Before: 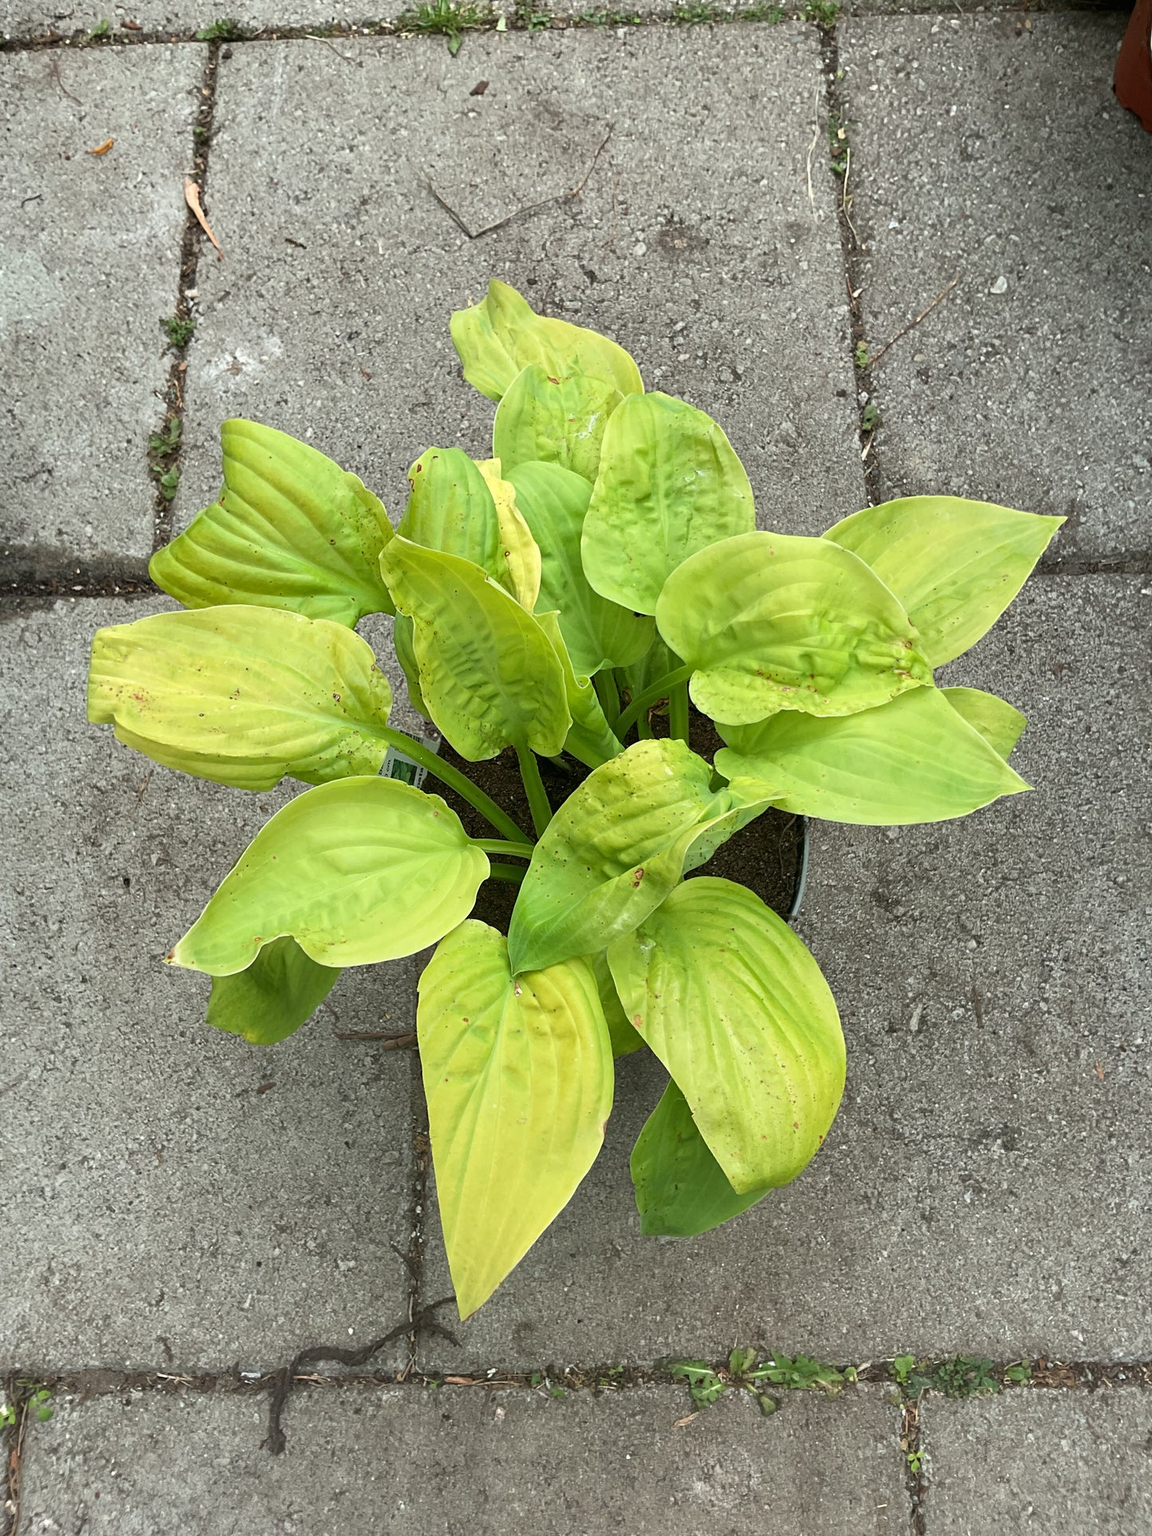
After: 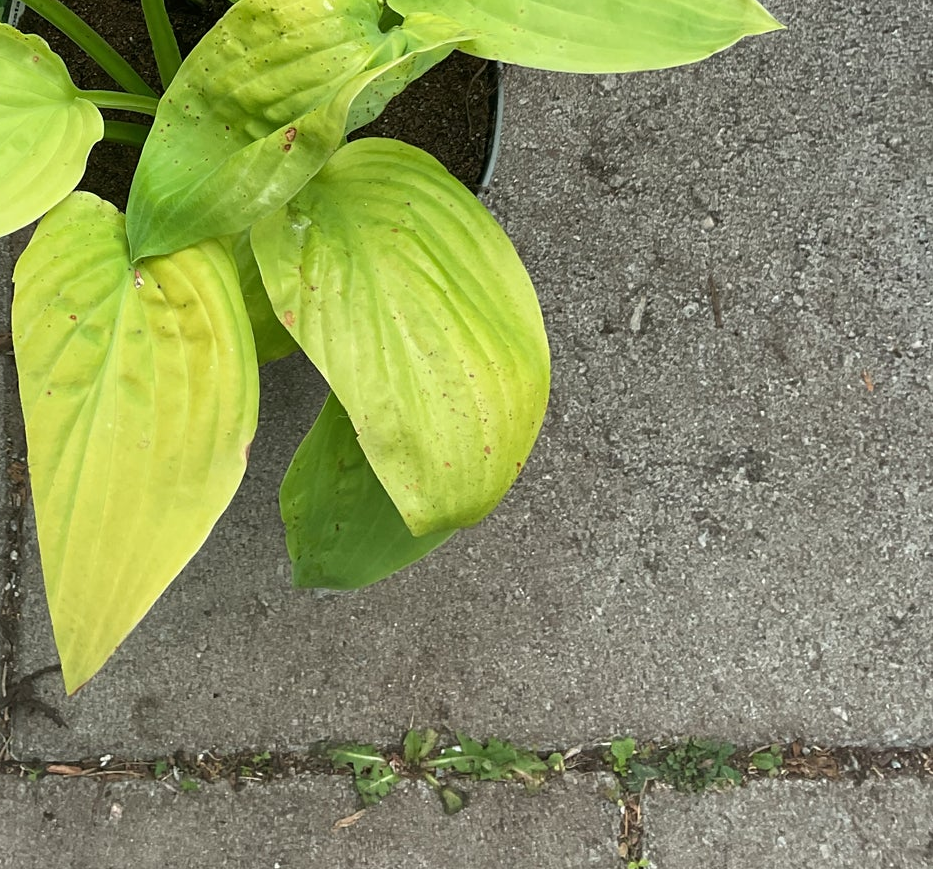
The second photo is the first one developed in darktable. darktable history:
crop and rotate: left 35.385%, top 49.953%, bottom 4.932%
